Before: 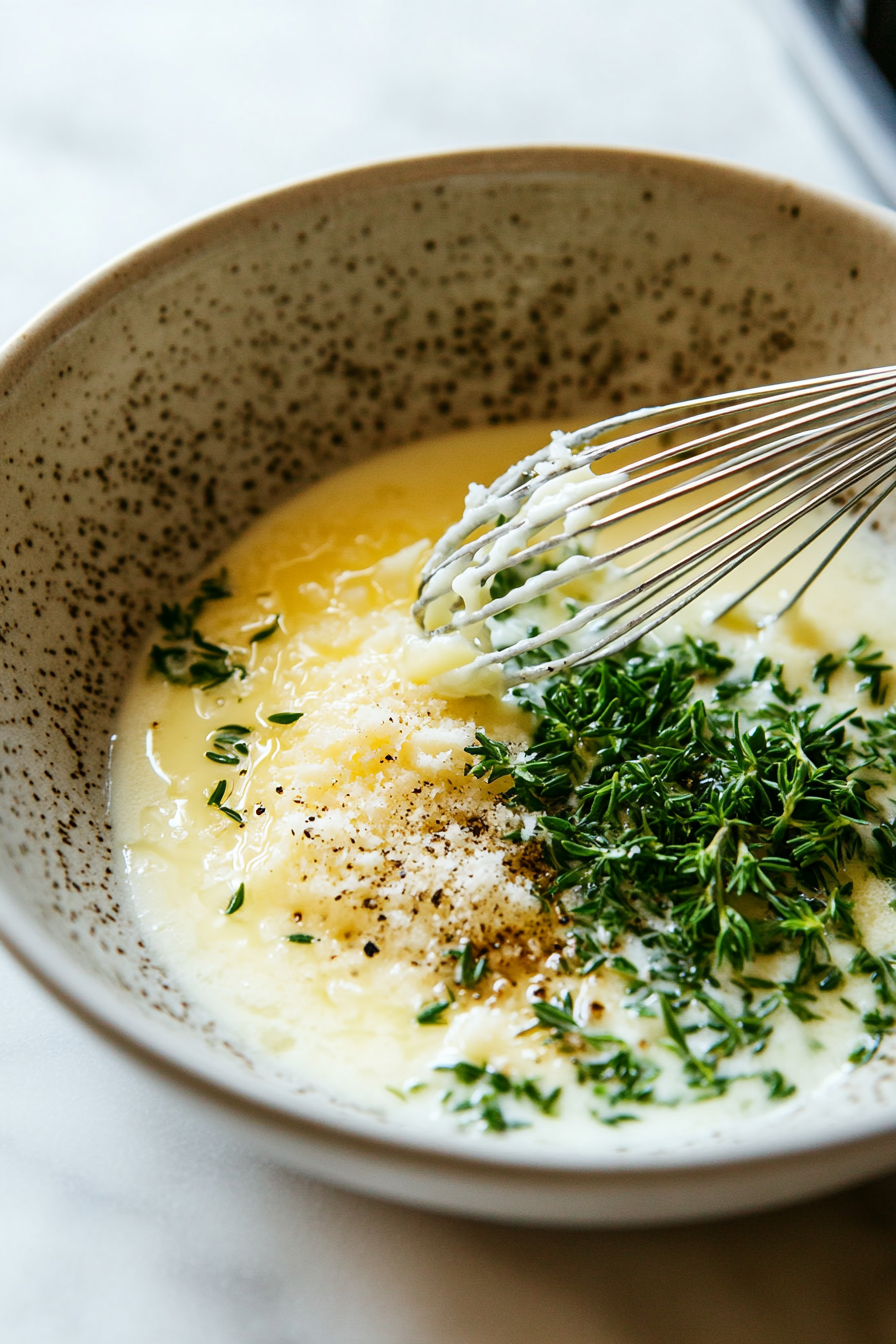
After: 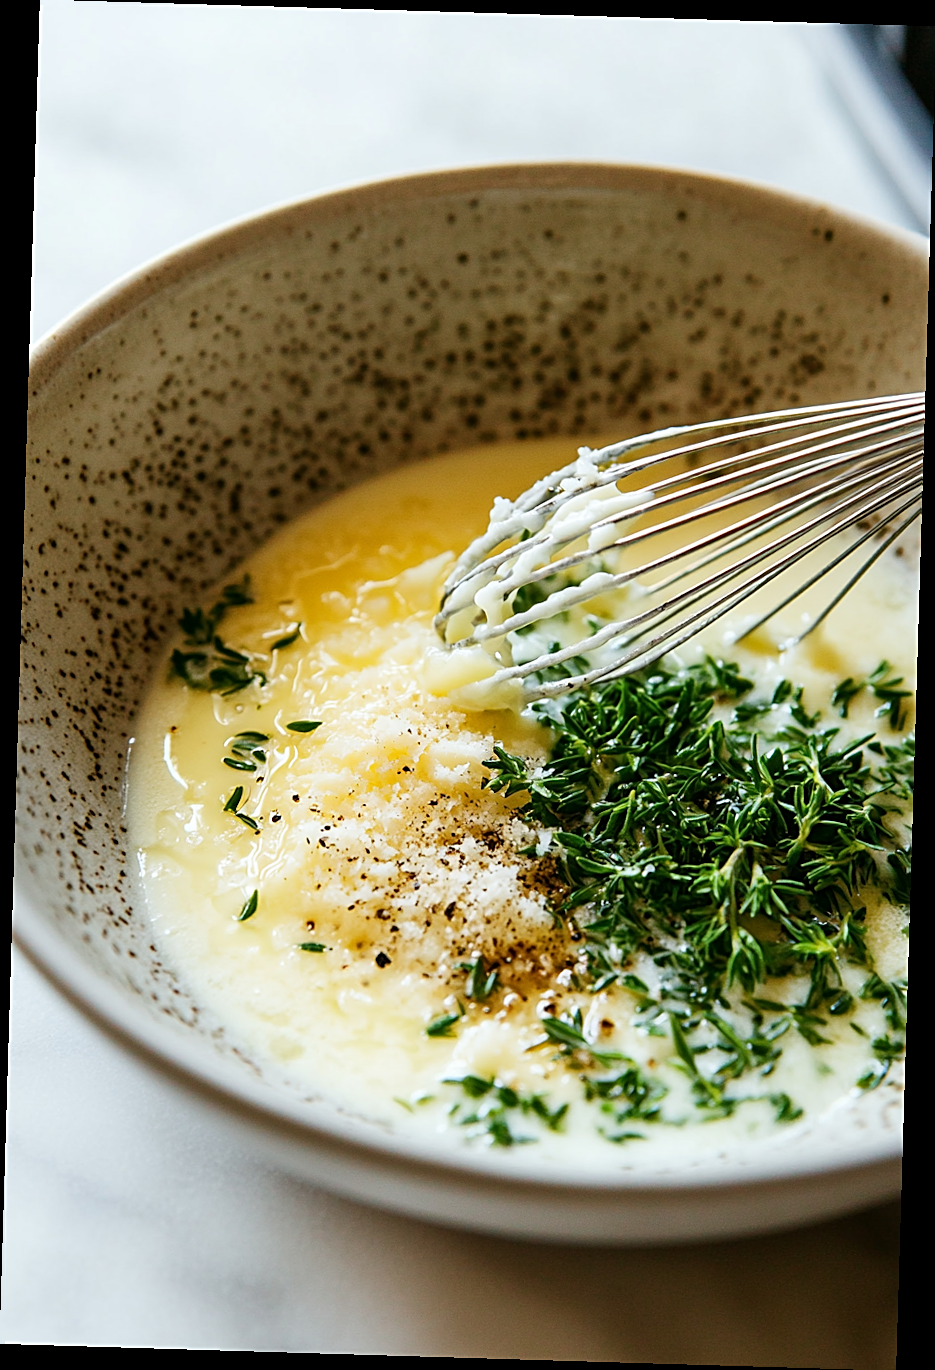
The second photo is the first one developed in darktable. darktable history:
rotate and perspective: rotation 1.72°, automatic cropping off
sharpen: on, module defaults
tone equalizer: on, module defaults
